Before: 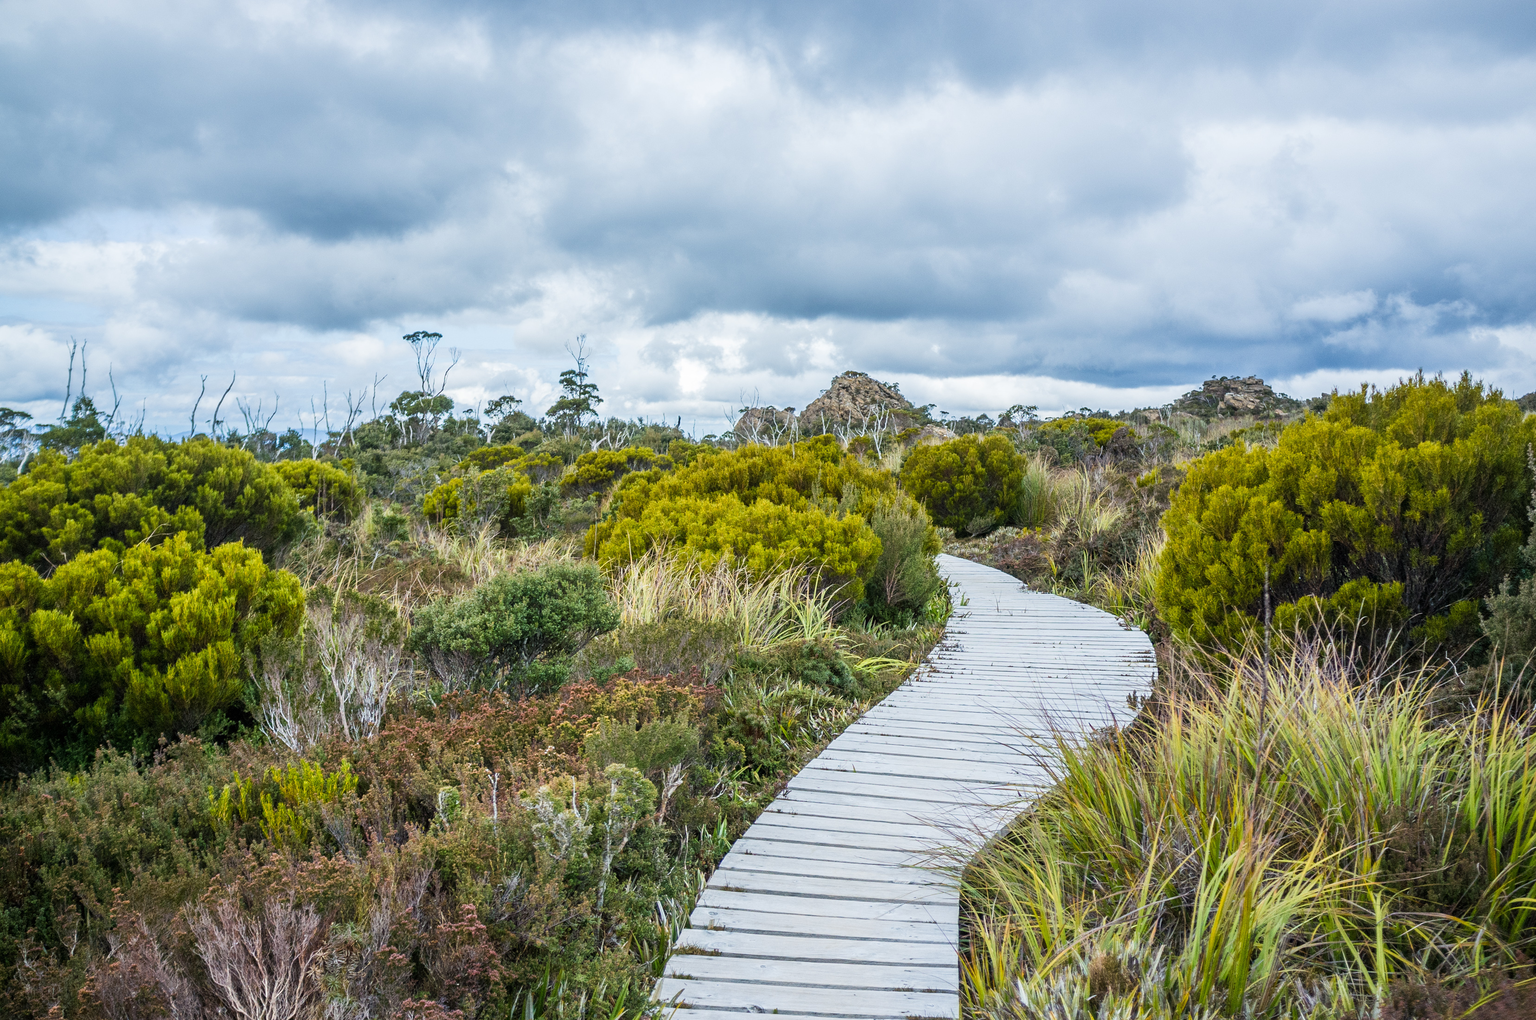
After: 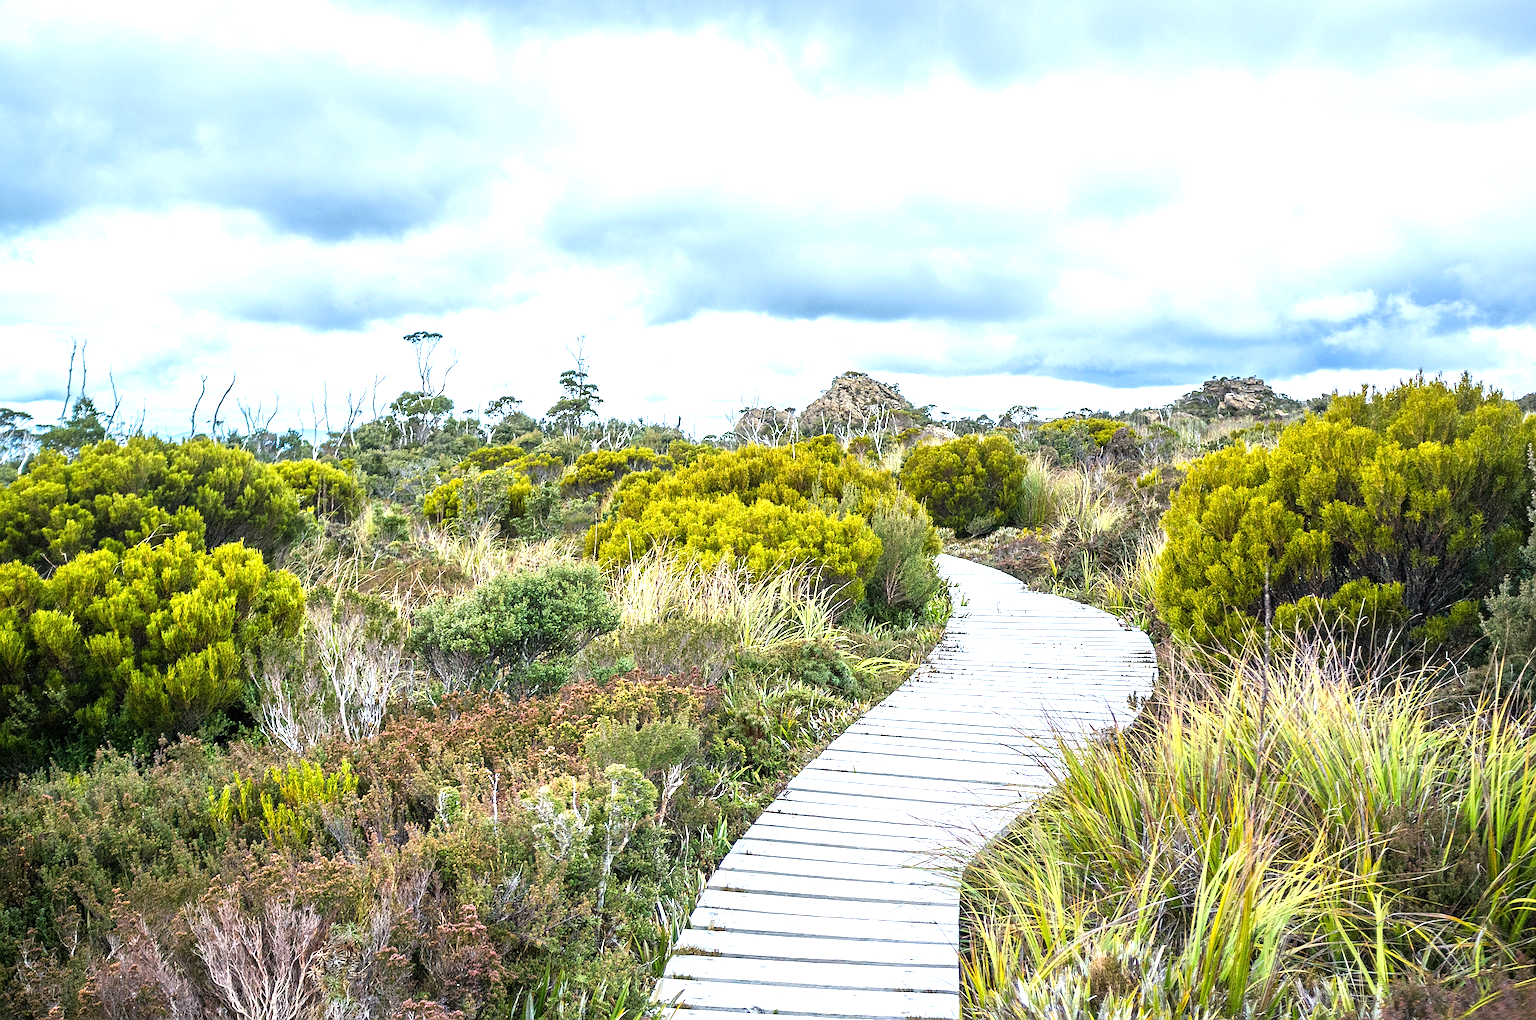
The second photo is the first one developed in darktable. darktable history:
sharpen: on, module defaults
exposure: exposure 0.923 EV, compensate exposure bias true, compensate highlight preservation false
